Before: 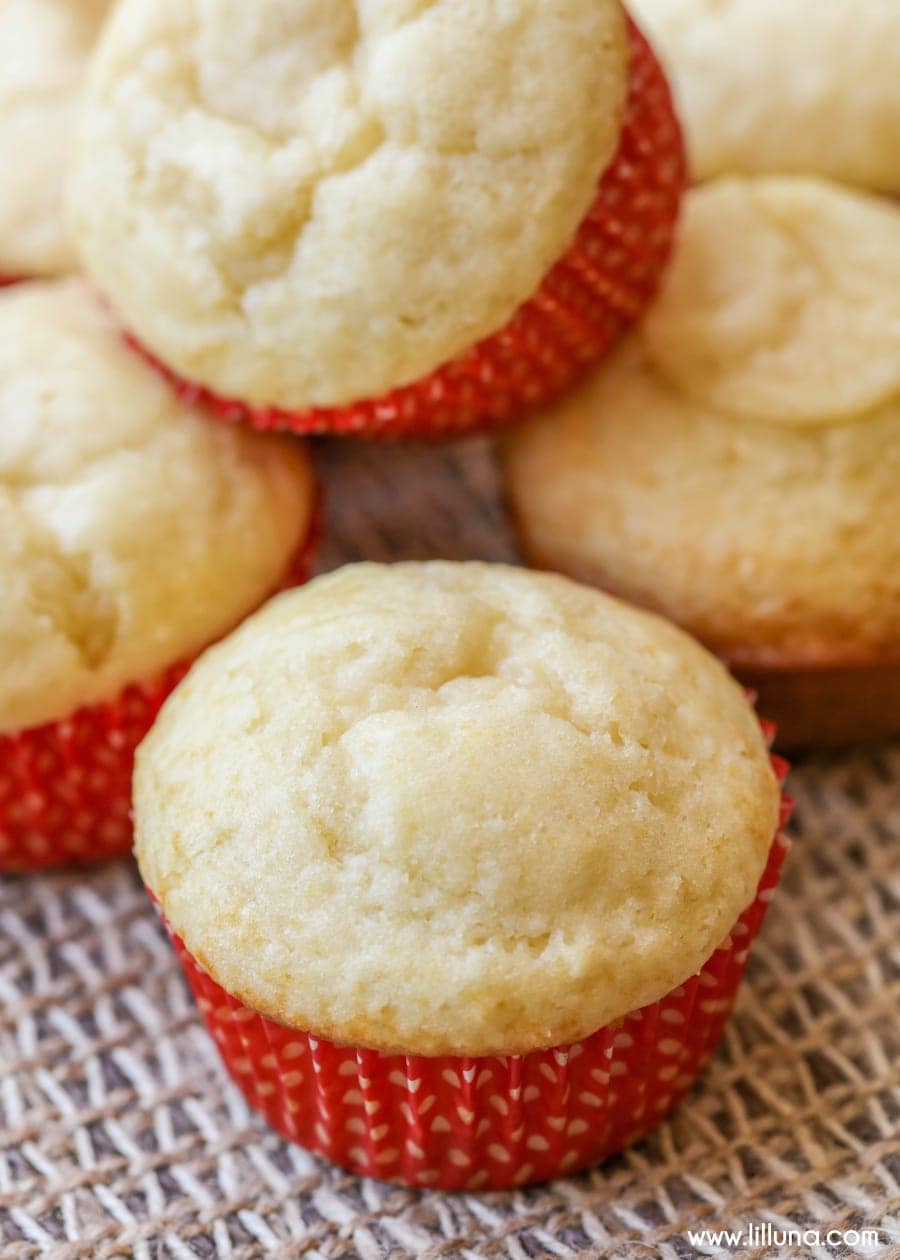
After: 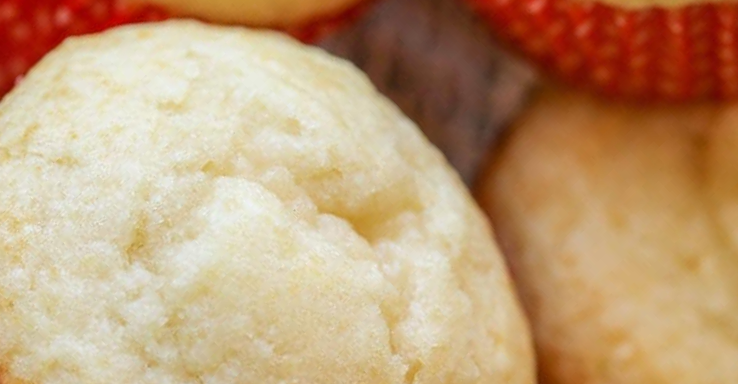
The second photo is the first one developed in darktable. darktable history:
crop and rotate: angle -46.11°, top 16.169%, right 0.886%, bottom 11.618%
